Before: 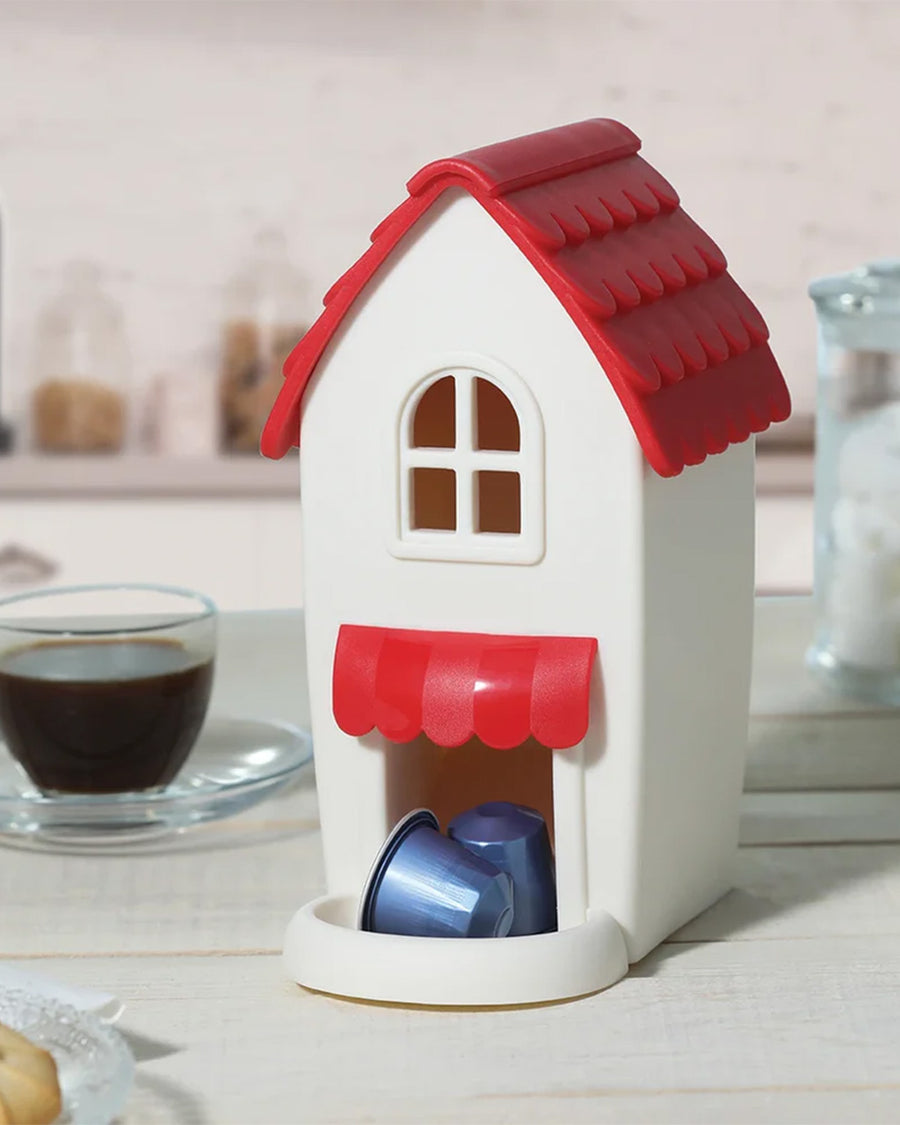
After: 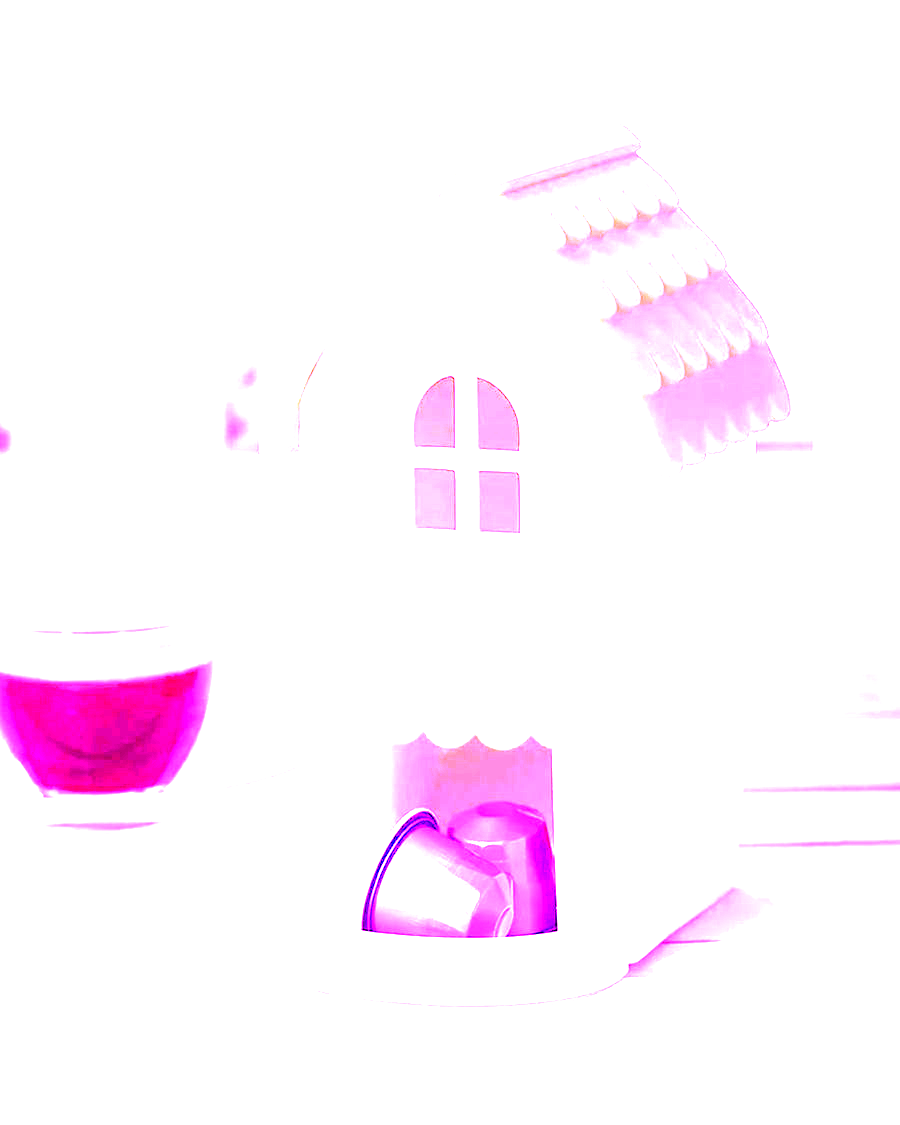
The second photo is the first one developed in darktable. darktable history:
exposure: compensate highlight preservation false
contrast brightness saturation: brightness -0.09
white balance: red 8, blue 8
